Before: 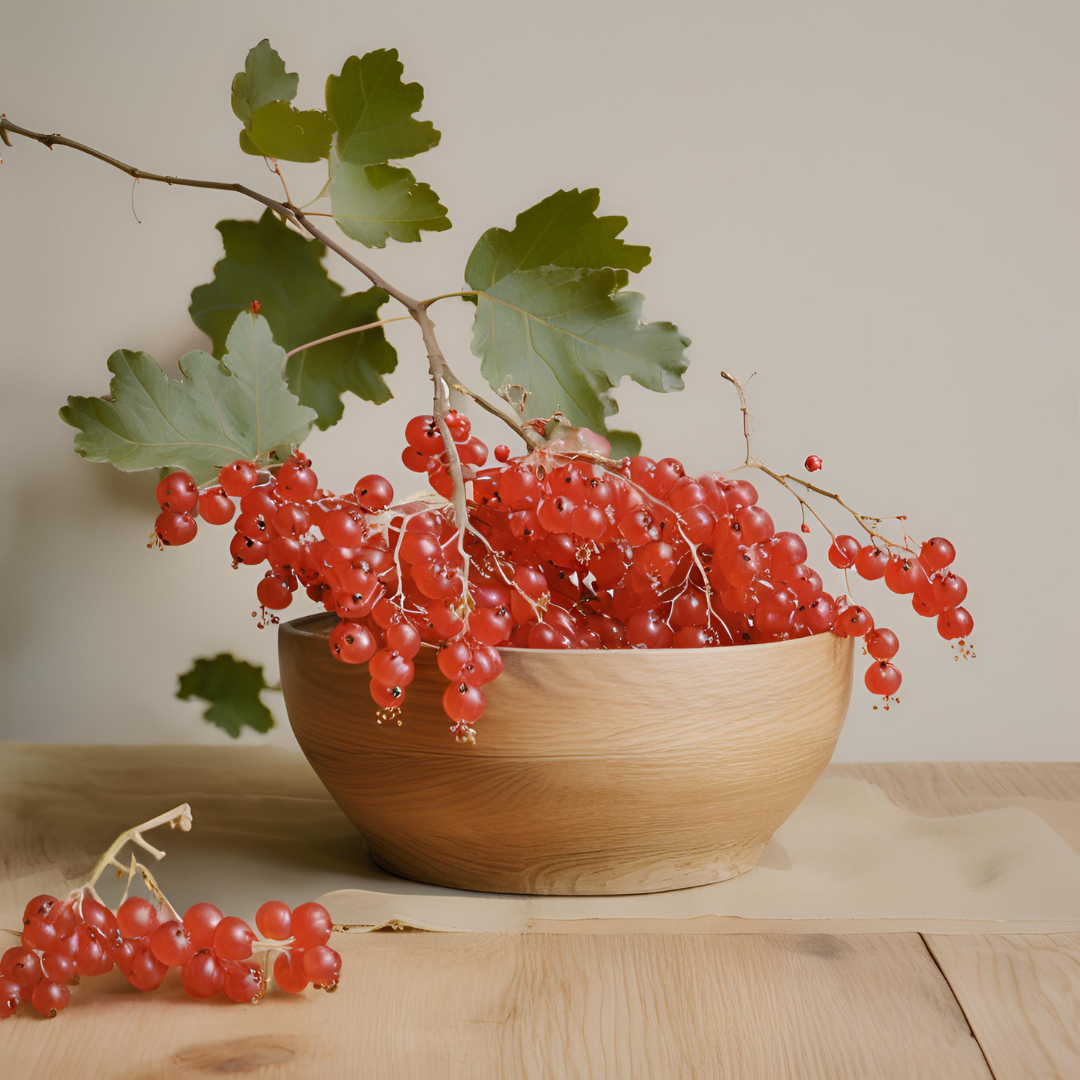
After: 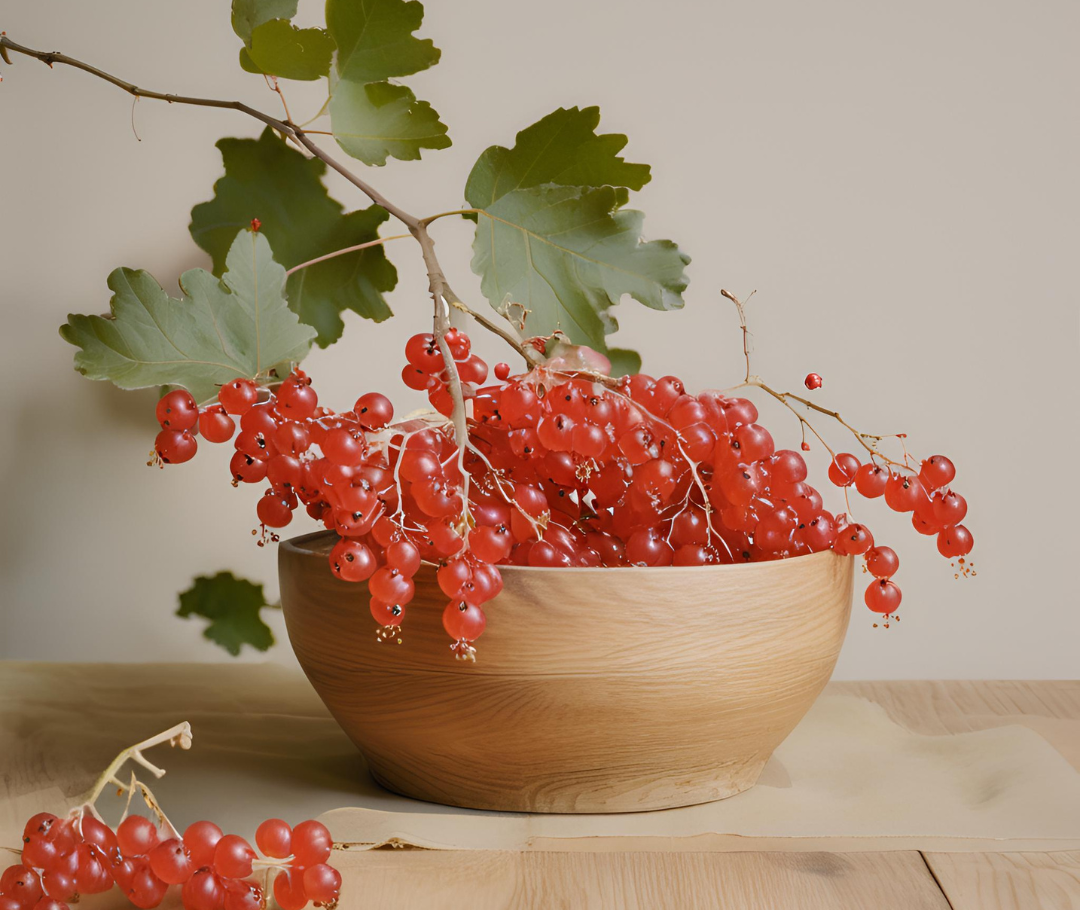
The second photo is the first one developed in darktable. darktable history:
crop: top 7.618%, bottom 8.069%
